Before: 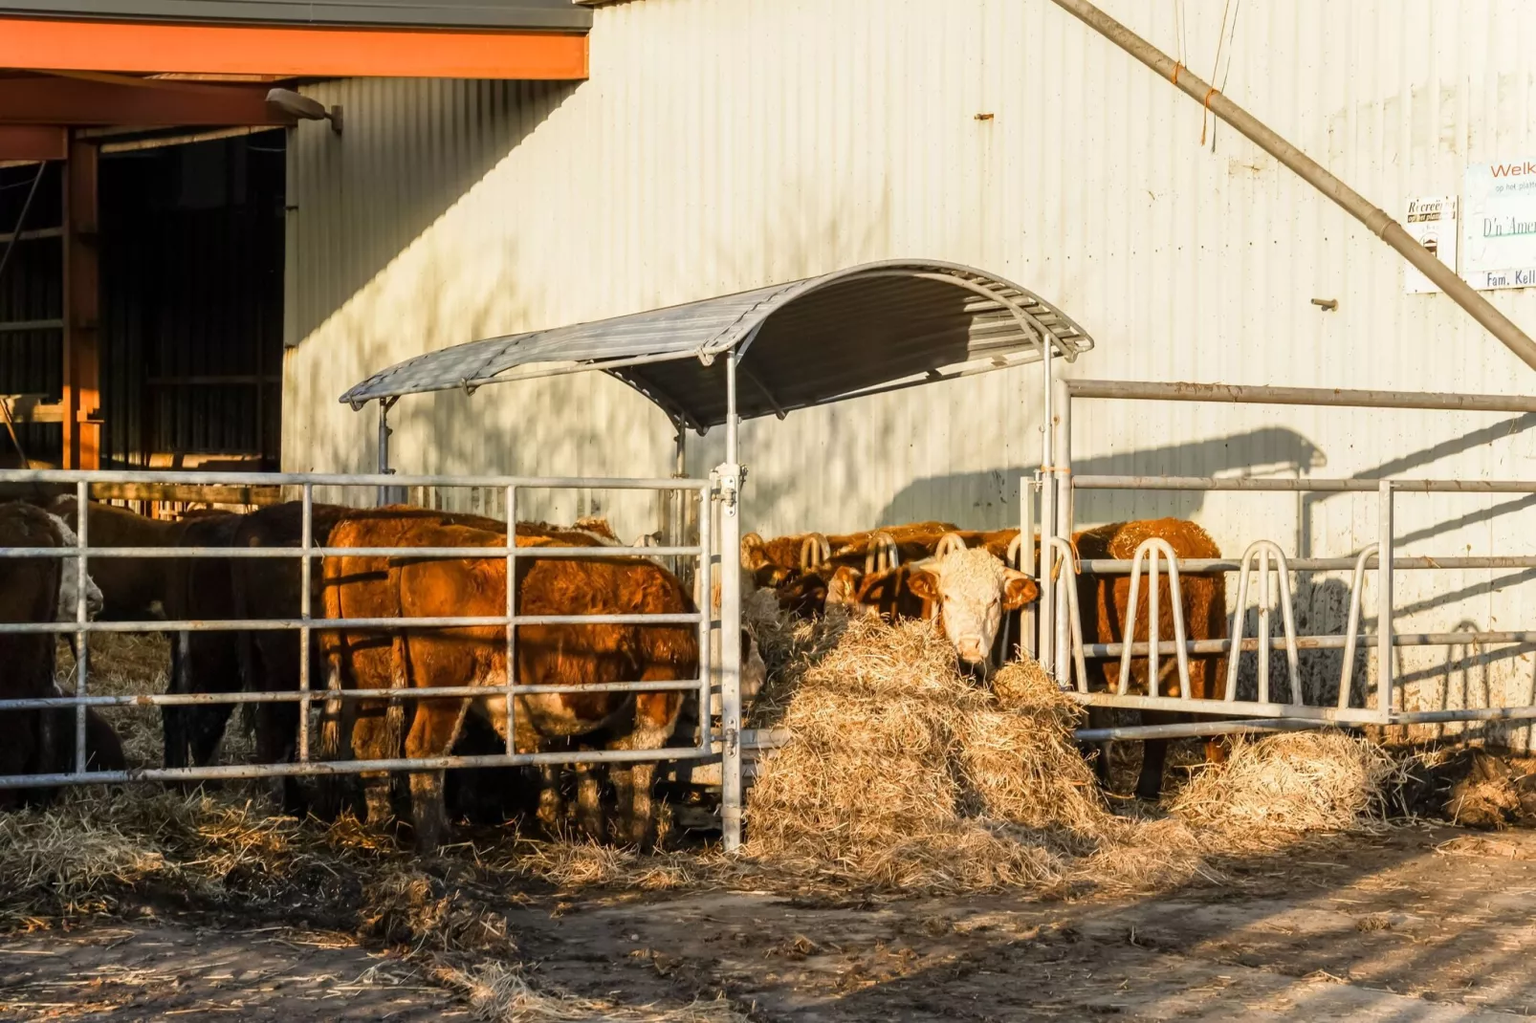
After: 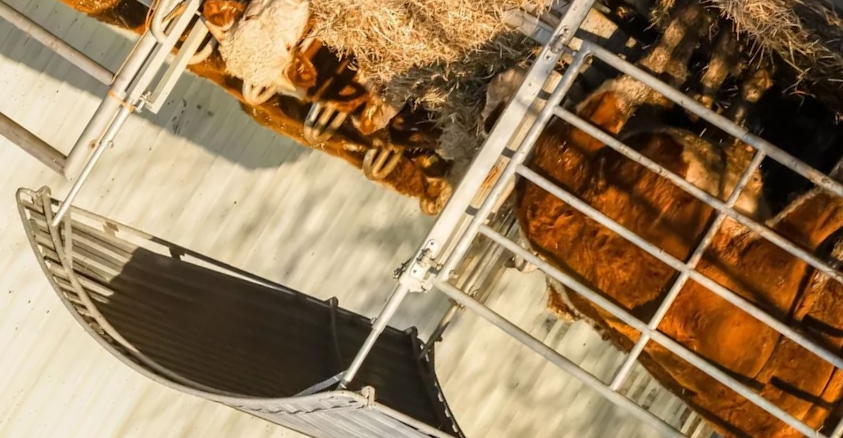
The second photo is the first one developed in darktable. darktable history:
crop and rotate: angle 147.85°, left 9.178%, top 15.638%, right 4.367%, bottom 16.906%
